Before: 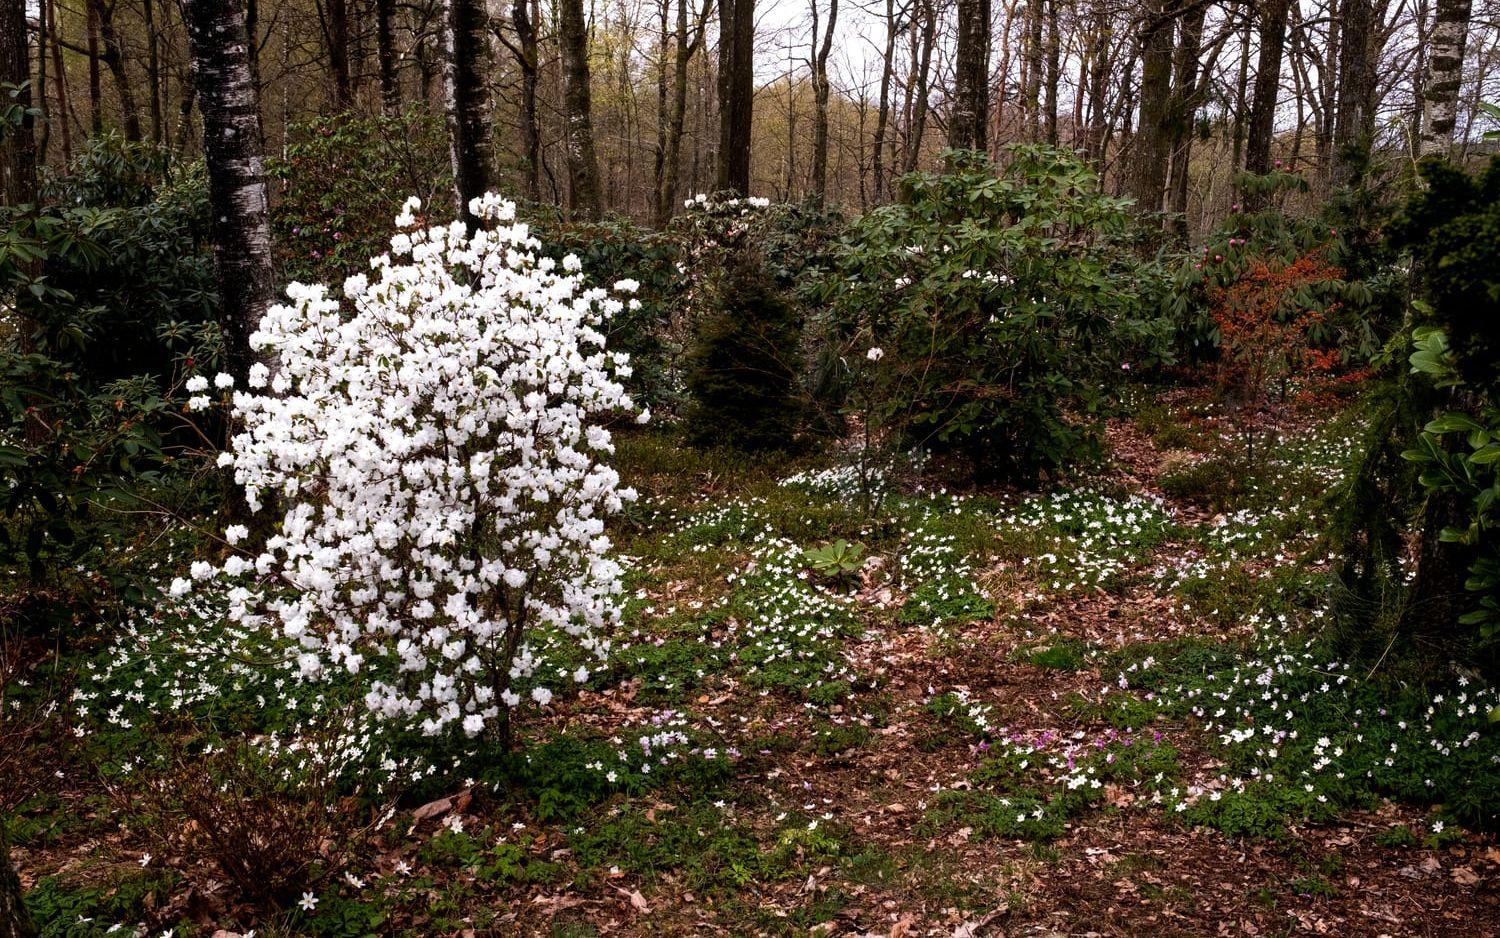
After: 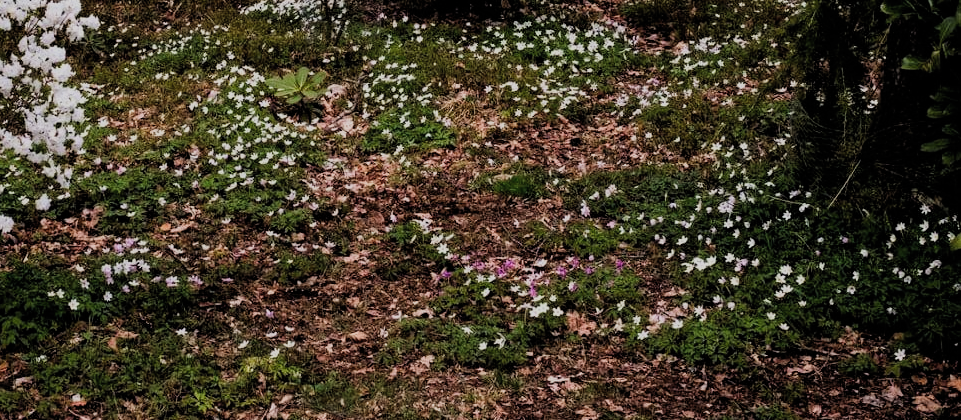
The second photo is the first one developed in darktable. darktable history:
filmic rgb: black relative exposure -7.65 EV, white relative exposure 4.56 EV, hardness 3.61, add noise in highlights 0.001, preserve chrominance luminance Y, color science v3 (2019), use custom middle-gray values true, contrast in highlights soft
crop and rotate: left 35.881%, top 50.363%, bottom 4.82%
